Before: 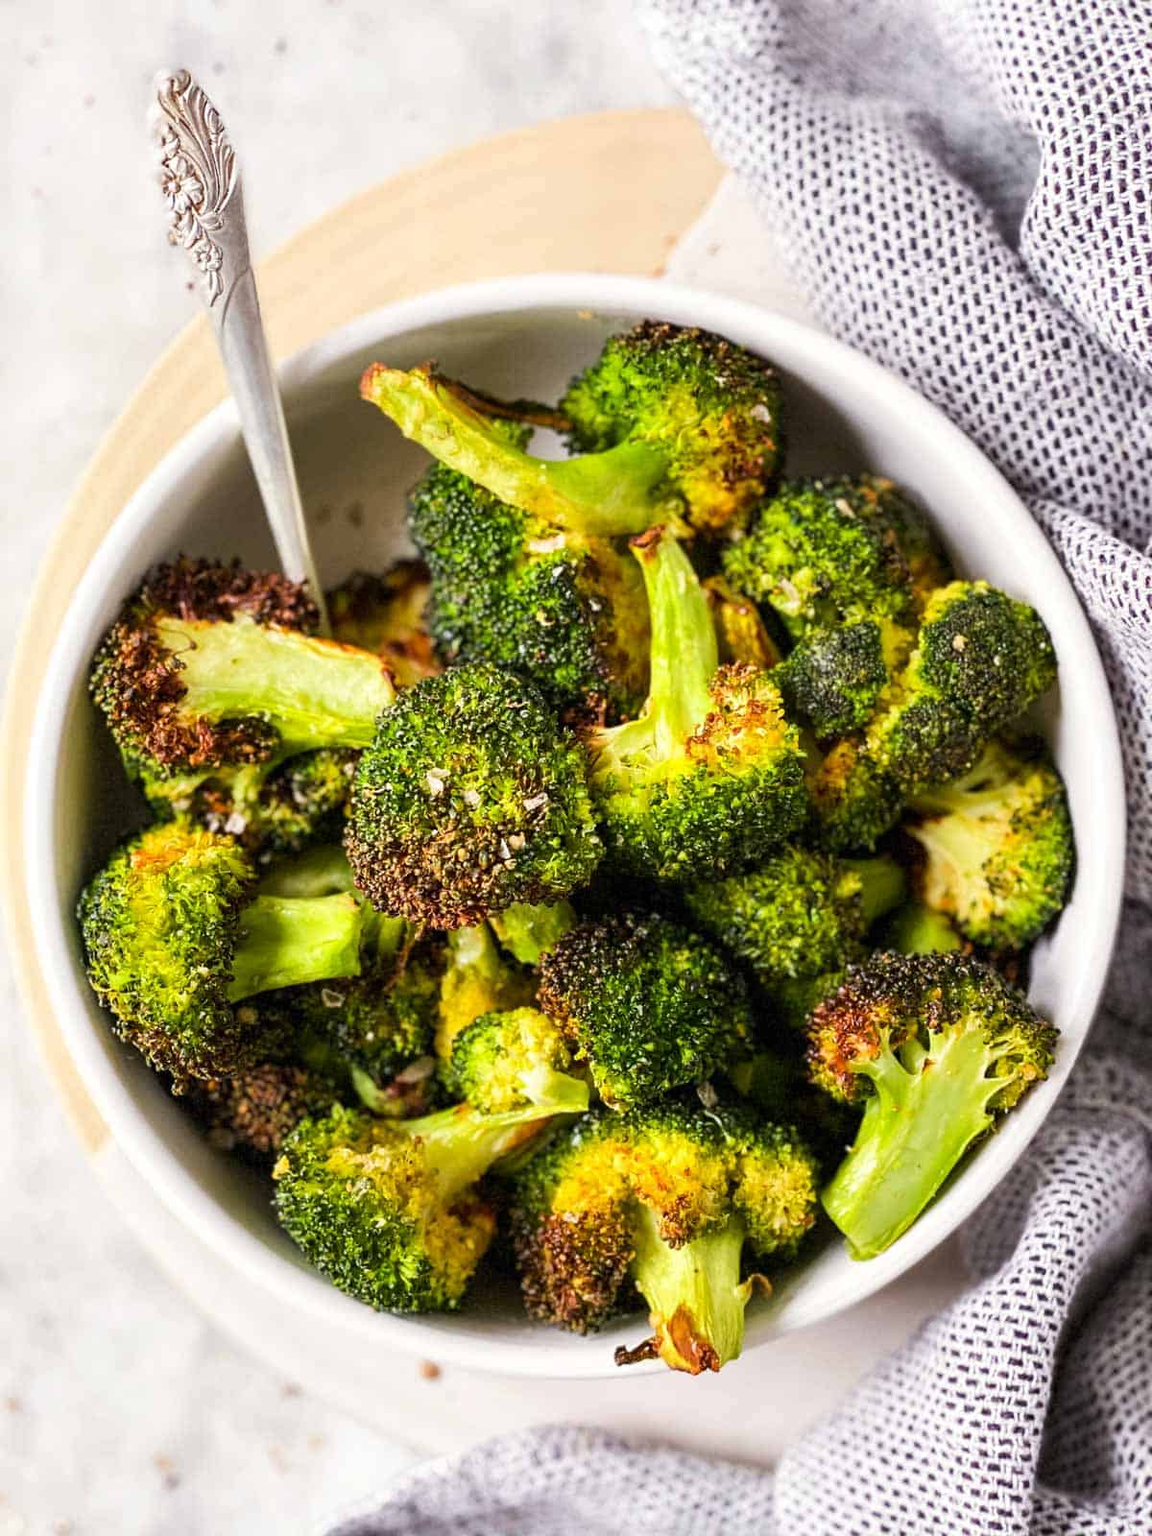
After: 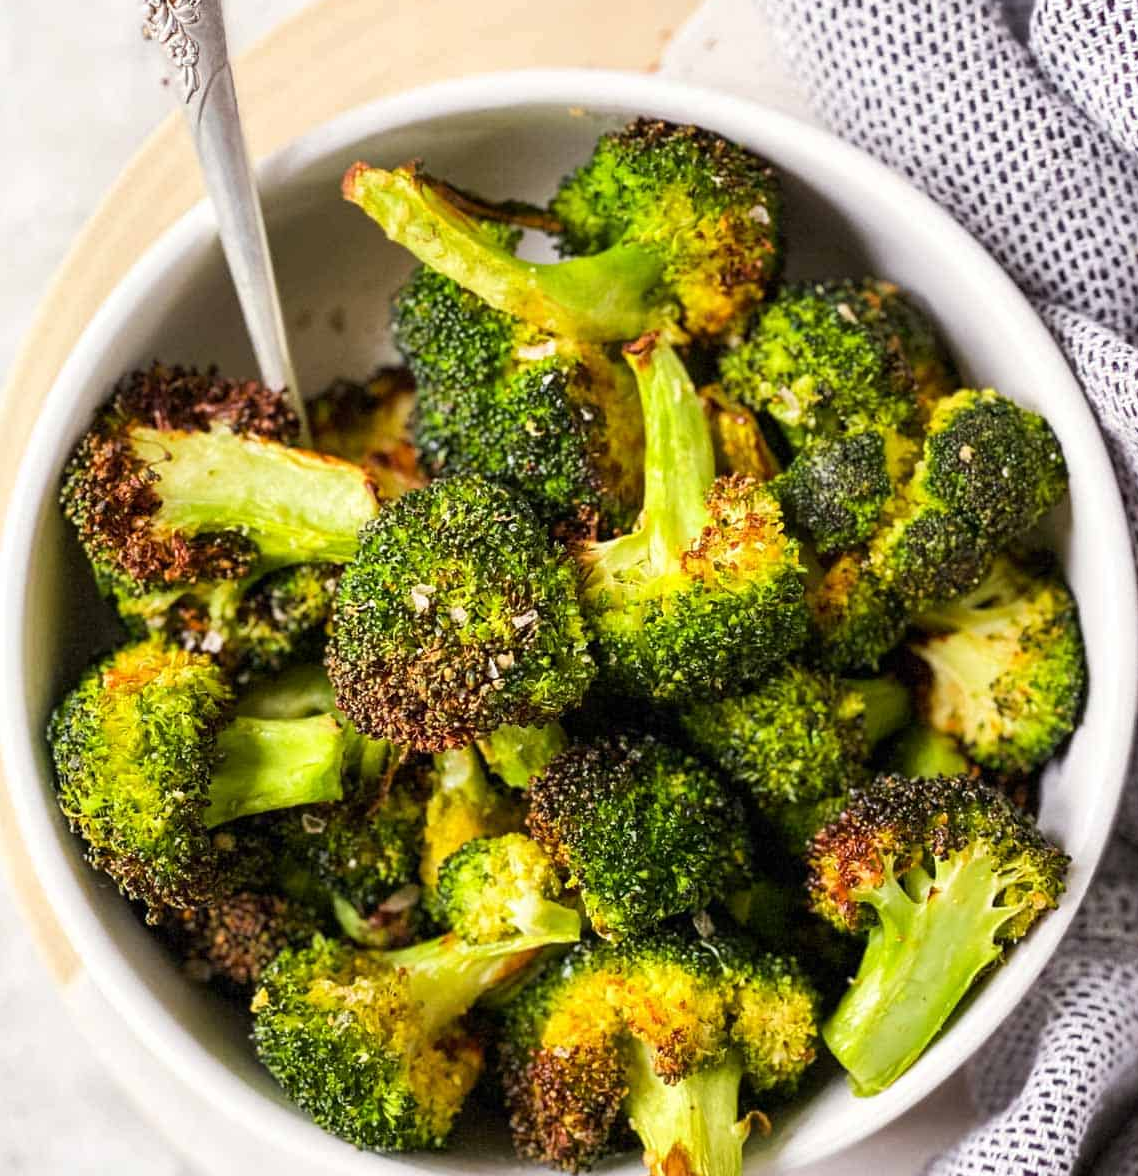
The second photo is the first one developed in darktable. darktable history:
crop and rotate: left 2.814%, top 13.589%, right 2.298%, bottom 12.88%
exposure: compensate highlight preservation false
